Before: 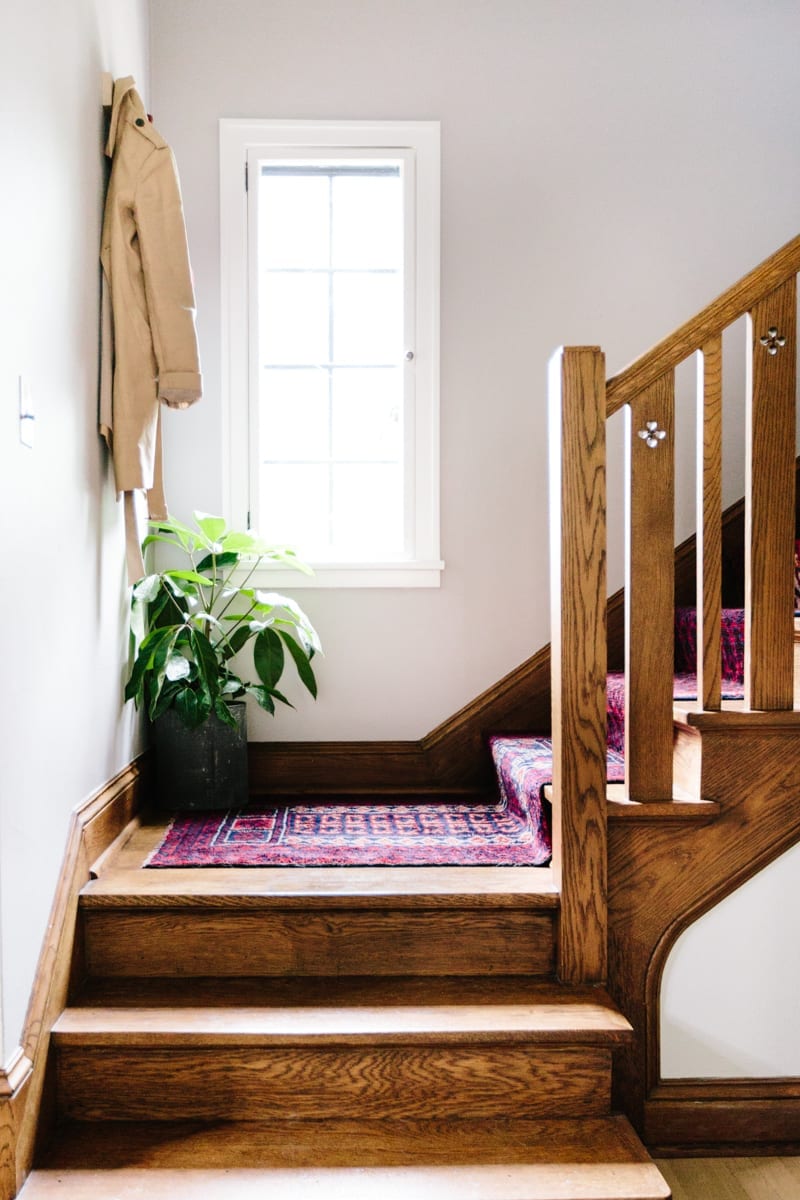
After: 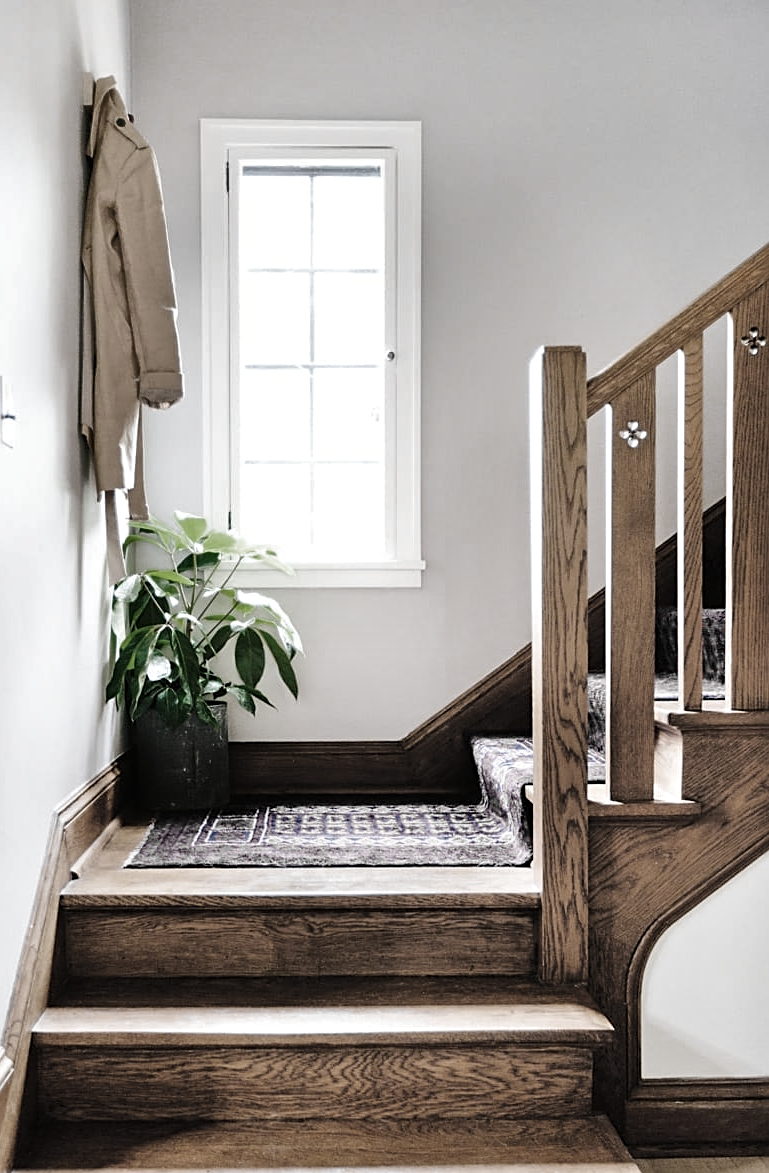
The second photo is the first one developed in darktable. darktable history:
sharpen: on, module defaults
color zones: curves: ch0 [(0, 0.487) (0.241, 0.395) (0.434, 0.373) (0.658, 0.412) (0.838, 0.487)]; ch1 [(0, 0) (0.053, 0.053) (0.211, 0.202) (0.579, 0.259) (0.781, 0.241)]
shadows and highlights: soften with gaussian
crop and rotate: left 2.492%, right 1.297%, bottom 2.231%
tone equalizer: -8 EV 0.028 EV, -7 EV -0.003 EV, -6 EV 0.049 EV, -5 EV 0.049 EV, -4 EV 0.256 EV, -3 EV 0.665 EV, -2 EV 0.572 EV, -1 EV 0.196 EV, +0 EV 0.032 EV, mask exposure compensation -0.492 EV
